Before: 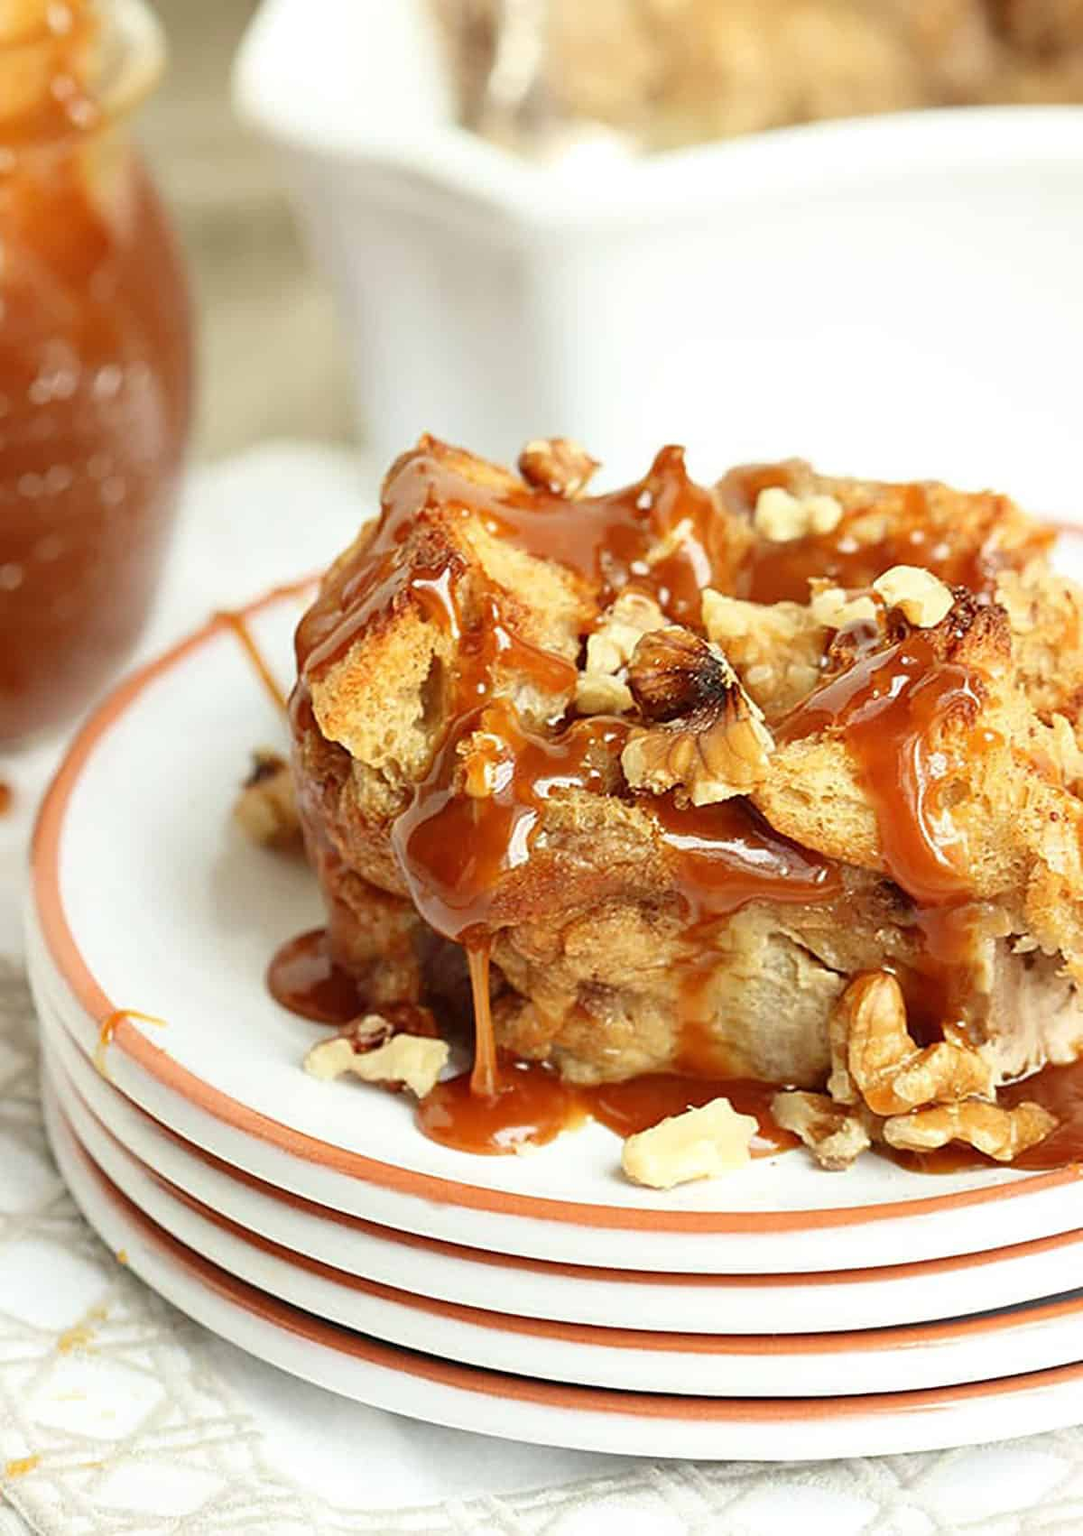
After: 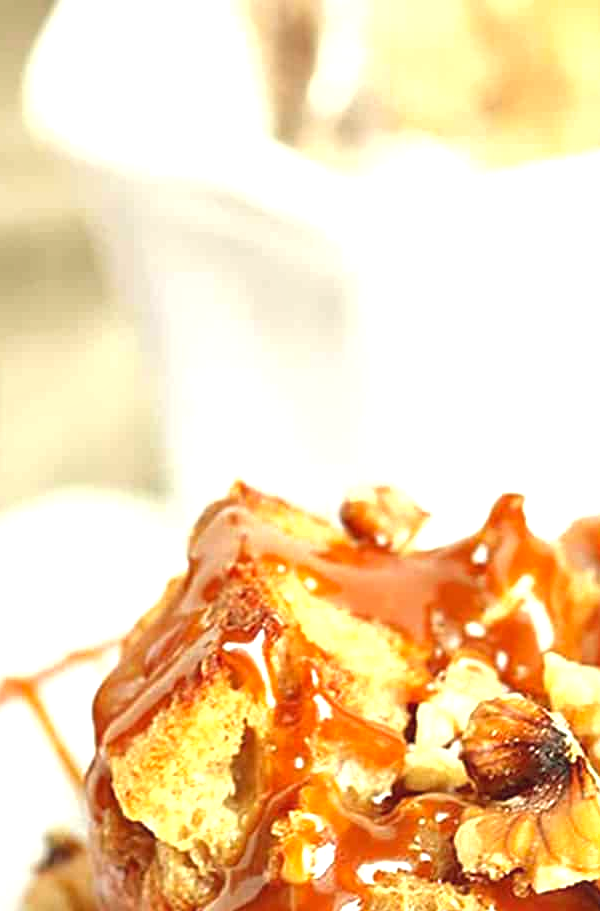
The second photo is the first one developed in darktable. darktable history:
shadows and highlights: shadows 25, highlights -25
contrast equalizer: octaves 7, y [[0.6 ×6], [0.55 ×6], [0 ×6], [0 ×6], [0 ×6]], mix 0.15
contrast brightness saturation: contrast -0.11
crop: left 19.556%, right 30.401%, bottom 46.458%
exposure: black level correction 0, exposure 1 EV, compensate exposure bias true, compensate highlight preservation false
